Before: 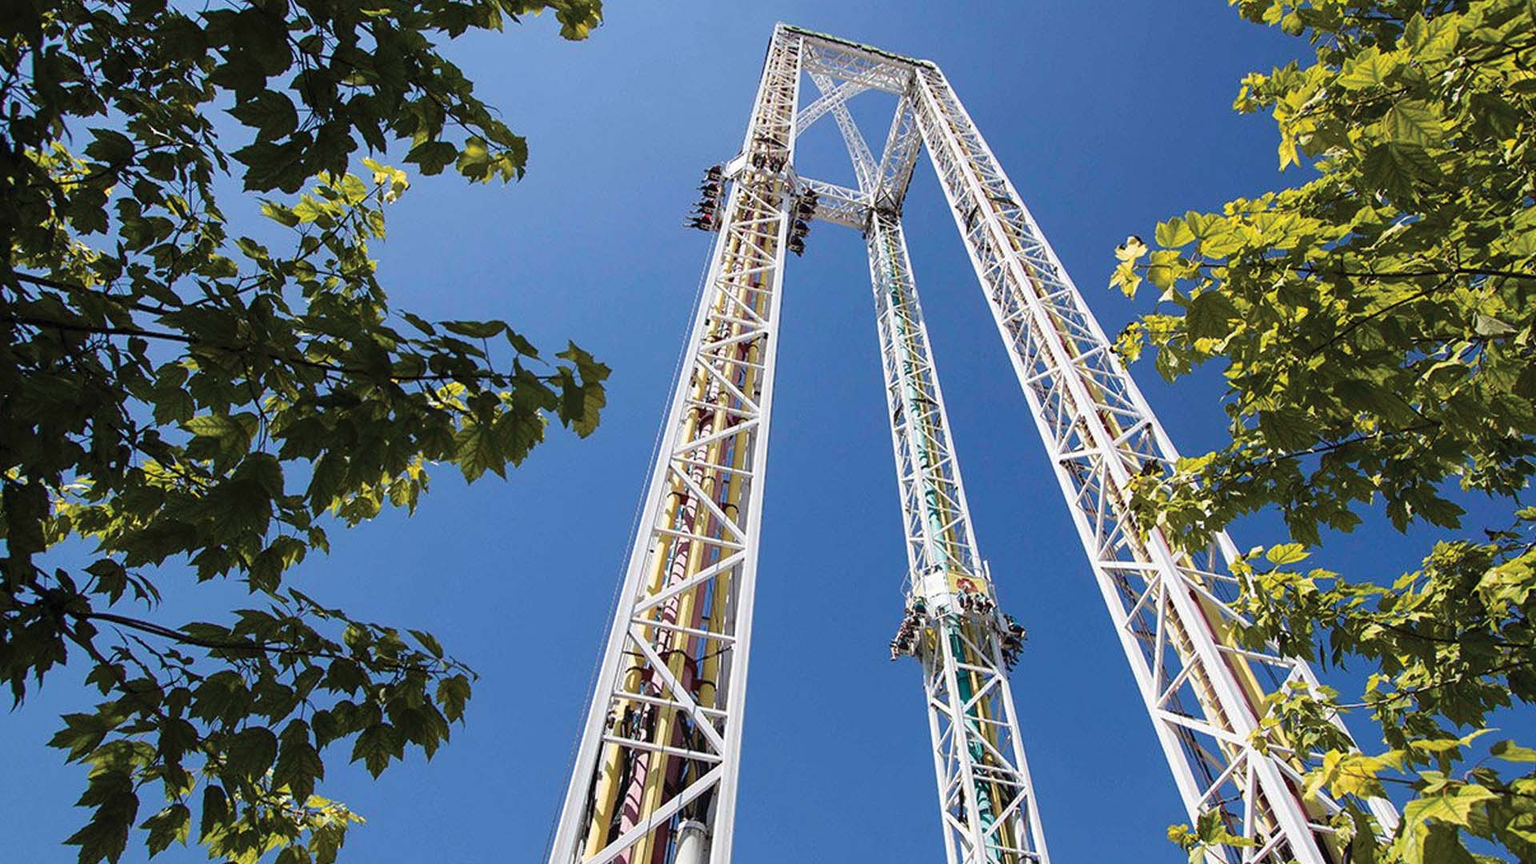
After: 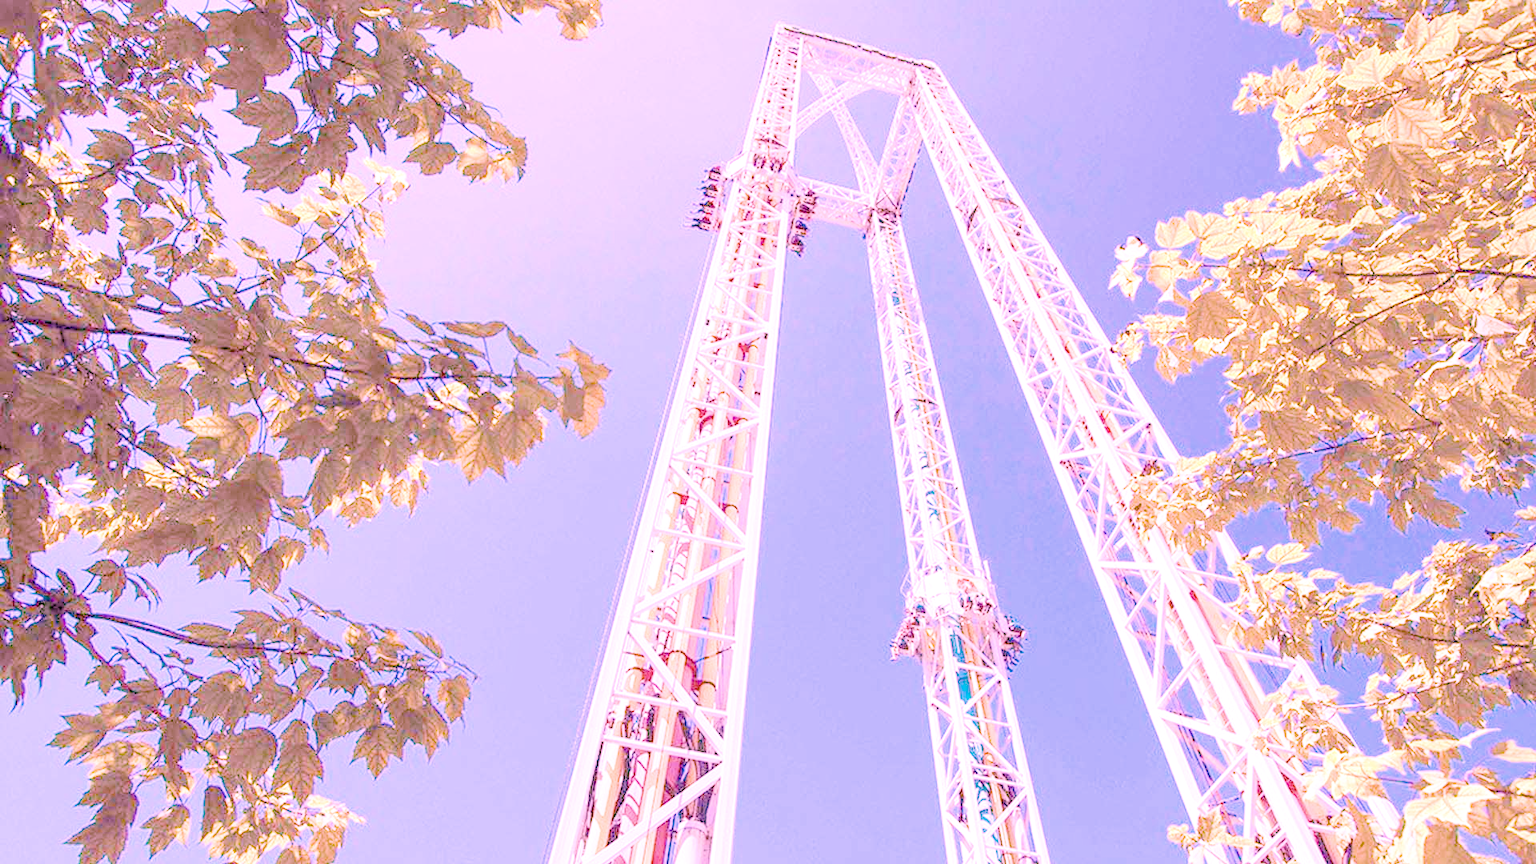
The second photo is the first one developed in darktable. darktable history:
highlight reconstruction: method clip highlights, iterations 1, diameter of reconstruction 64 px
exposure: black level correction 0, exposure 0.7 EV, compensate exposure bias true, compensate highlight preservation false
local contrast: on, module defaults
color balance rgb: linear chroma grading › shadows -2.2%, linear chroma grading › highlights -15%, linear chroma grading › global chroma -10%, linear chroma grading › mid-tones -10%, perceptual saturation grading › global saturation 45%, perceptual saturation grading › highlights -50%, perceptual saturation grading › shadows 30%, perceptual brilliance grading › global brilliance 18%, global vibrance 45%
filmic rgb: black relative exposure -7.65 EV, white relative exposure 4.56 EV, hardness 3.61, color science v6 (2022)
tone equalizer: on, module defaults
white balance: red 2.004, blue 1.654
